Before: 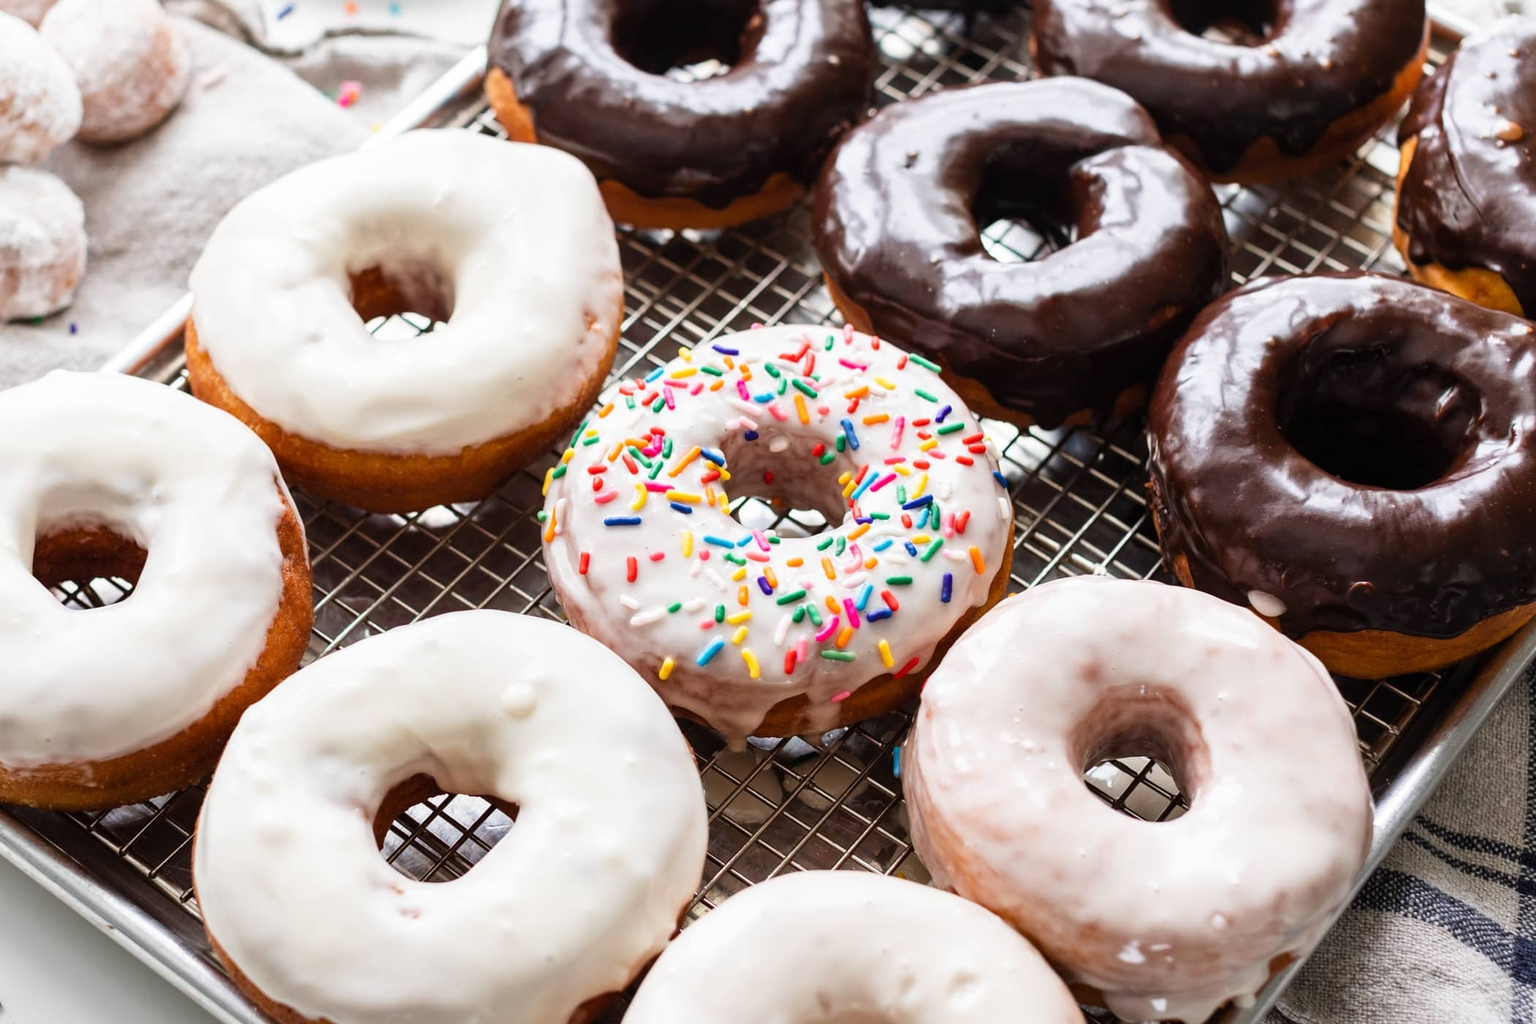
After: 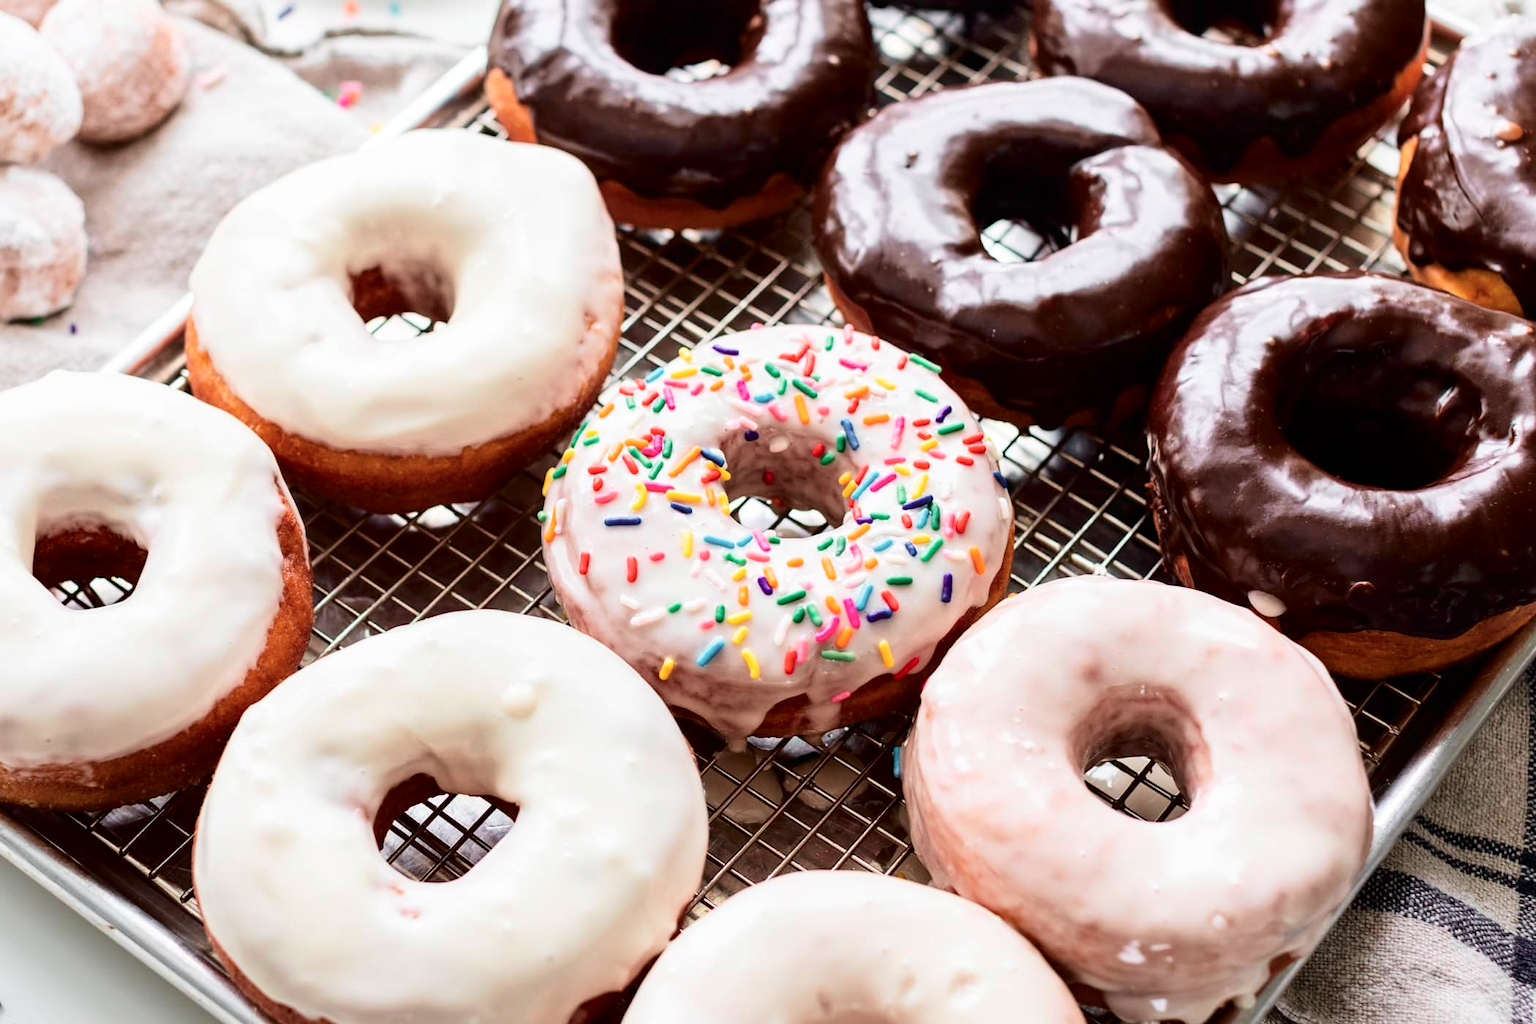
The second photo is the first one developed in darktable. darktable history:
tone curve: curves: ch0 [(0.003, 0) (0.066, 0.023) (0.149, 0.094) (0.264, 0.238) (0.395, 0.421) (0.517, 0.56) (0.688, 0.743) (0.813, 0.846) (1, 1)]; ch1 [(0, 0) (0.164, 0.115) (0.337, 0.332) (0.39, 0.398) (0.464, 0.461) (0.501, 0.5) (0.521, 0.535) (0.571, 0.588) (0.652, 0.681) (0.733, 0.749) (0.811, 0.796) (1, 1)]; ch2 [(0, 0) (0.337, 0.382) (0.464, 0.476) (0.501, 0.502) (0.527, 0.54) (0.556, 0.567) (0.6, 0.59) (0.687, 0.675) (1, 1)], color space Lab, independent channels, preserve colors none
